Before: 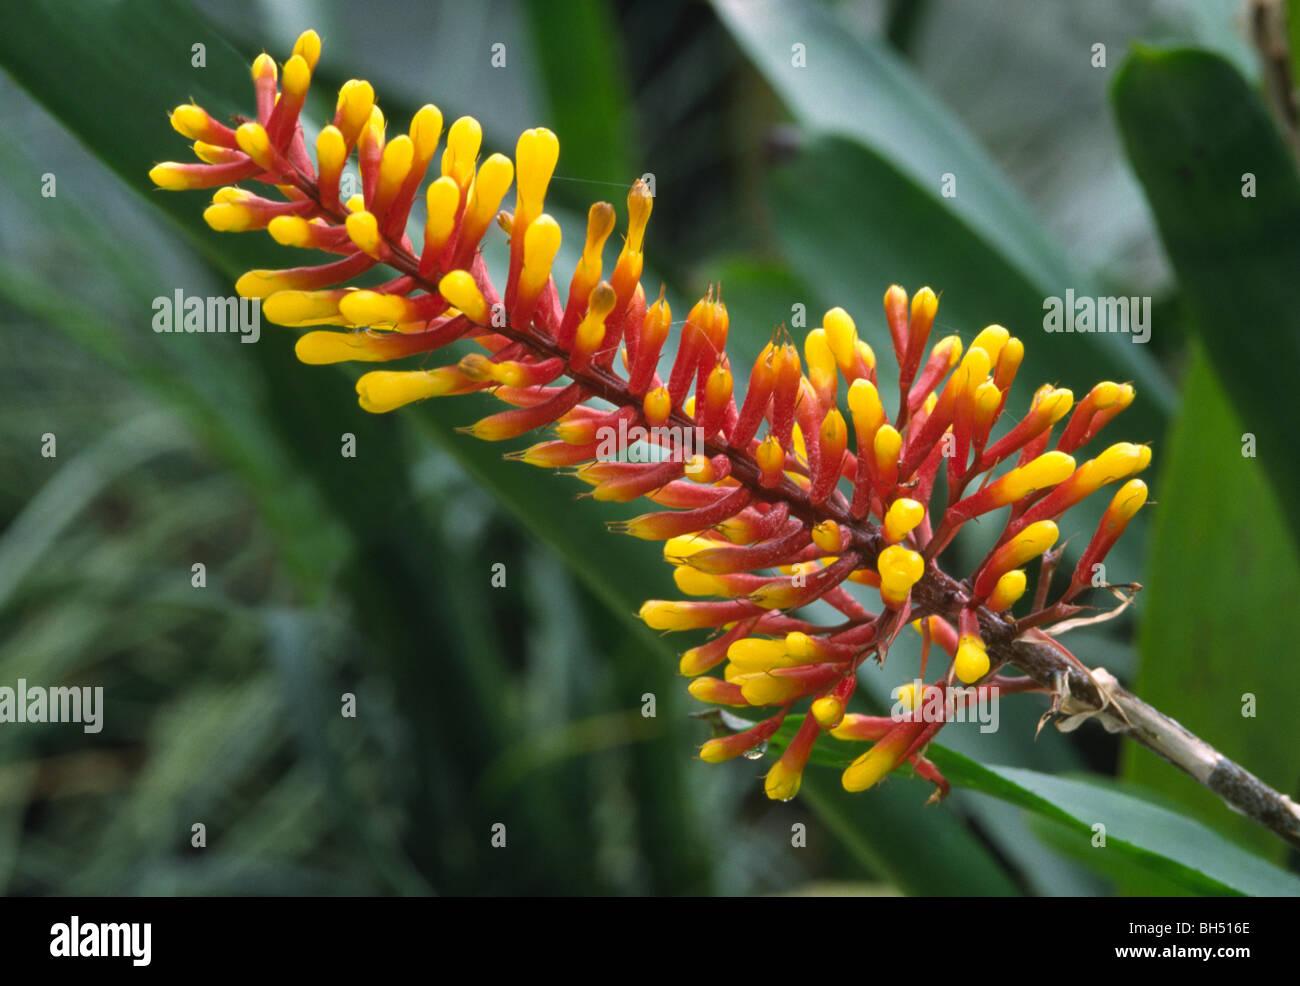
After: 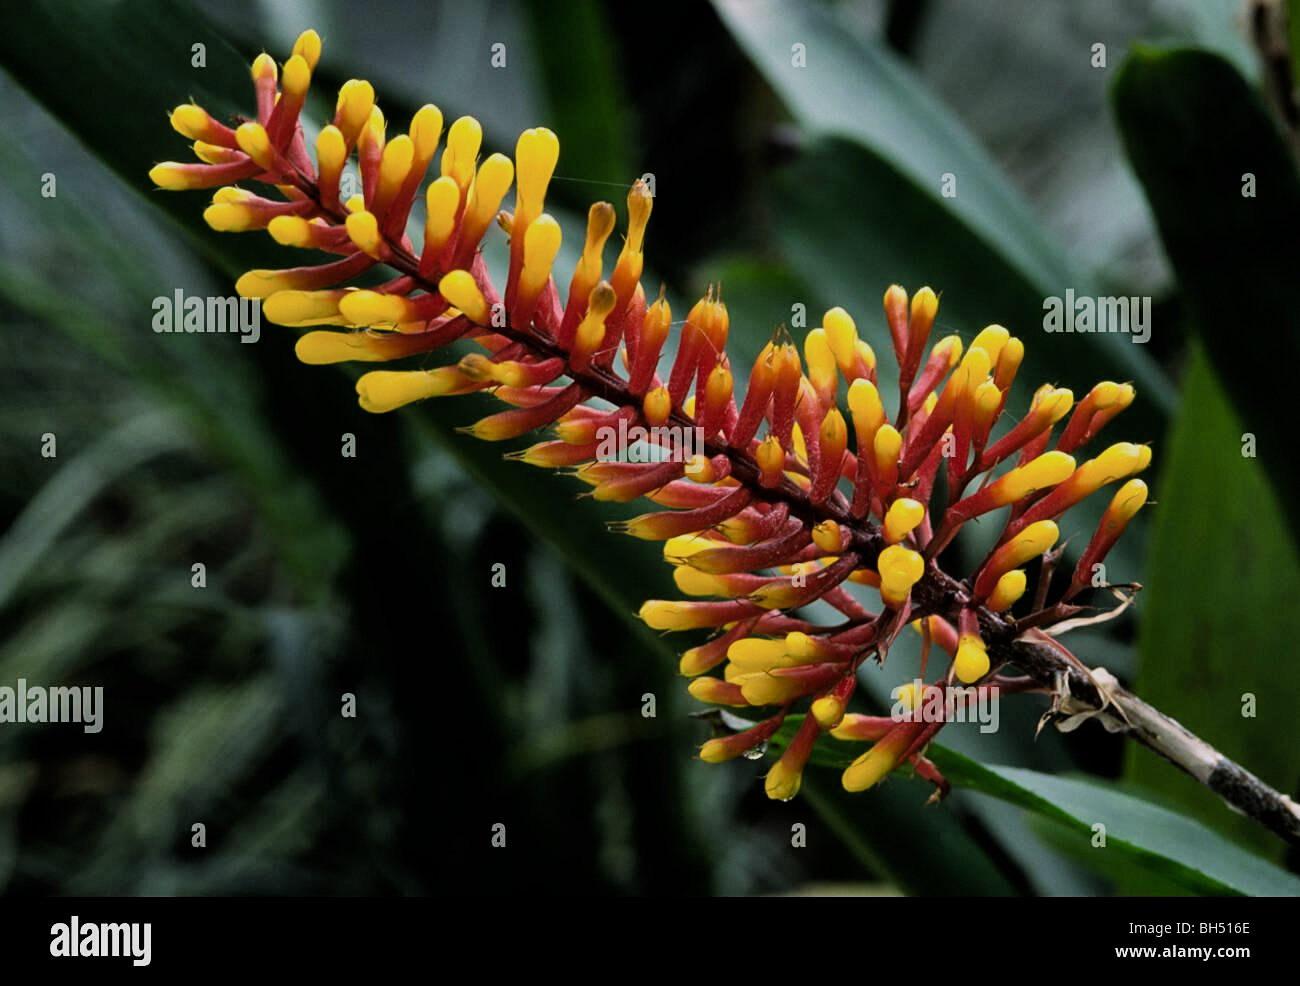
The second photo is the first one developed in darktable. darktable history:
exposure: exposure -0.462 EV, compensate highlight preservation false
filmic rgb: black relative exposure -5 EV, white relative exposure 3.5 EV, hardness 3.19, contrast 1.4, highlights saturation mix -50%
sharpen: amount 0.2
